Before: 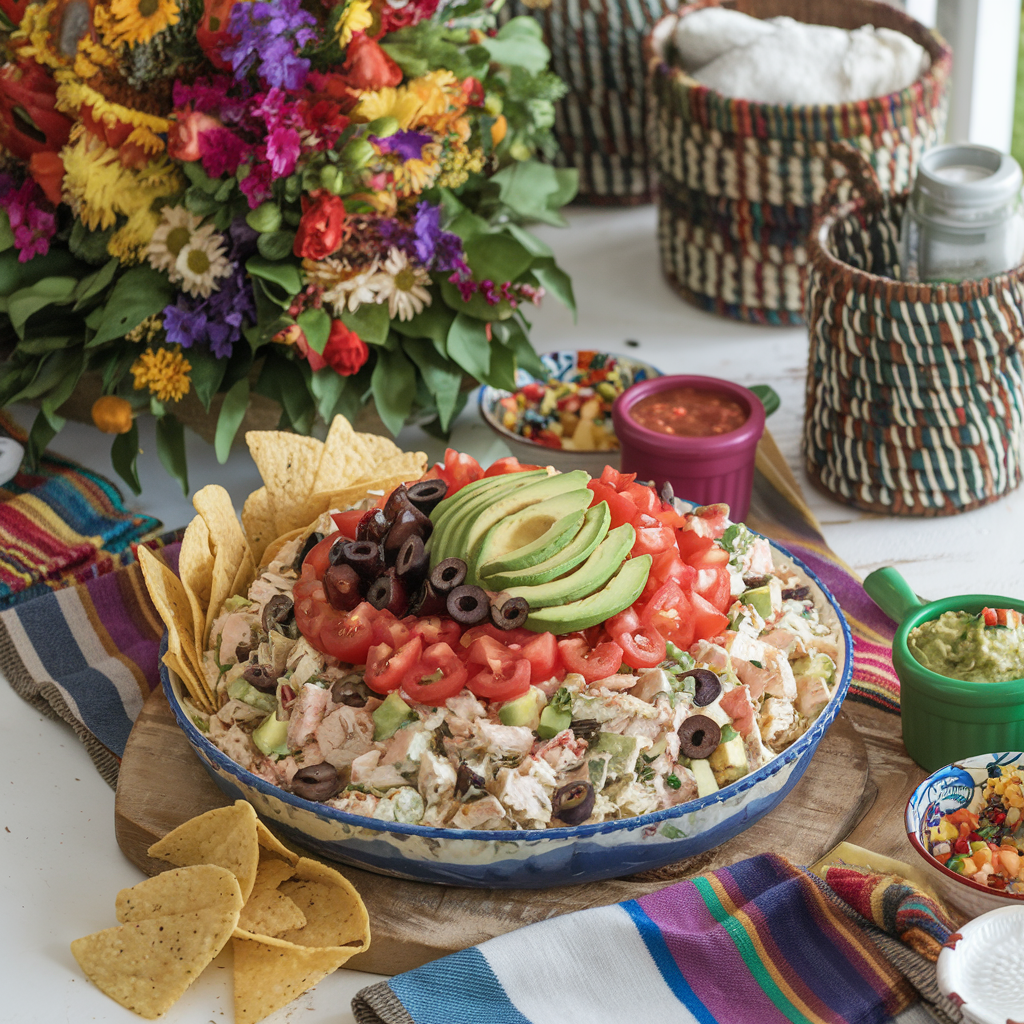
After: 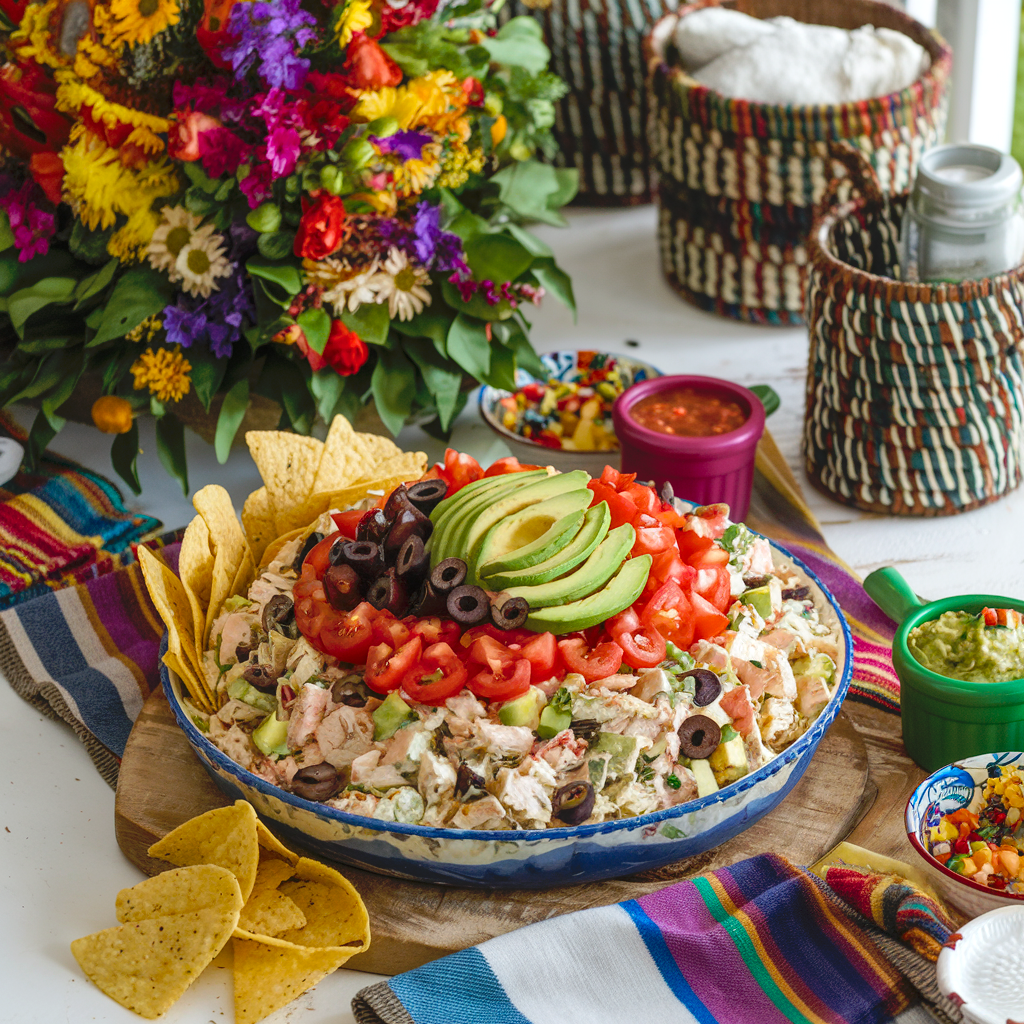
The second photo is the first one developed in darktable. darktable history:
color balance rgb: global offset › luminance 0.468%, linear chroma grading › global chroma 9.753%, perceptual saturation grading › global saturation 17.836%
tone curve: curves: ch0 [(0, 0) (0.003, 0.004) (0.011, 0.005) (0.025, 0.014) (0.044, 0.037) (0.069, 0.059) (0.1, 0.096) (0.136, 0.116) (0.177, 0.133) (0.224, 0.177) (0.277, 0.255) (0.335, 0.319) (0.399, 0.385) (0.468, 0.457) (0.543, 0.545) (0.623, 0.621) (0.709, 0.705) (0.801, 0.801) (0.898, 0.901) (1, 1)], preserve colors none
local contrast: highlights 103%, shadows 101%, detail 119%, midtone range 0.2
